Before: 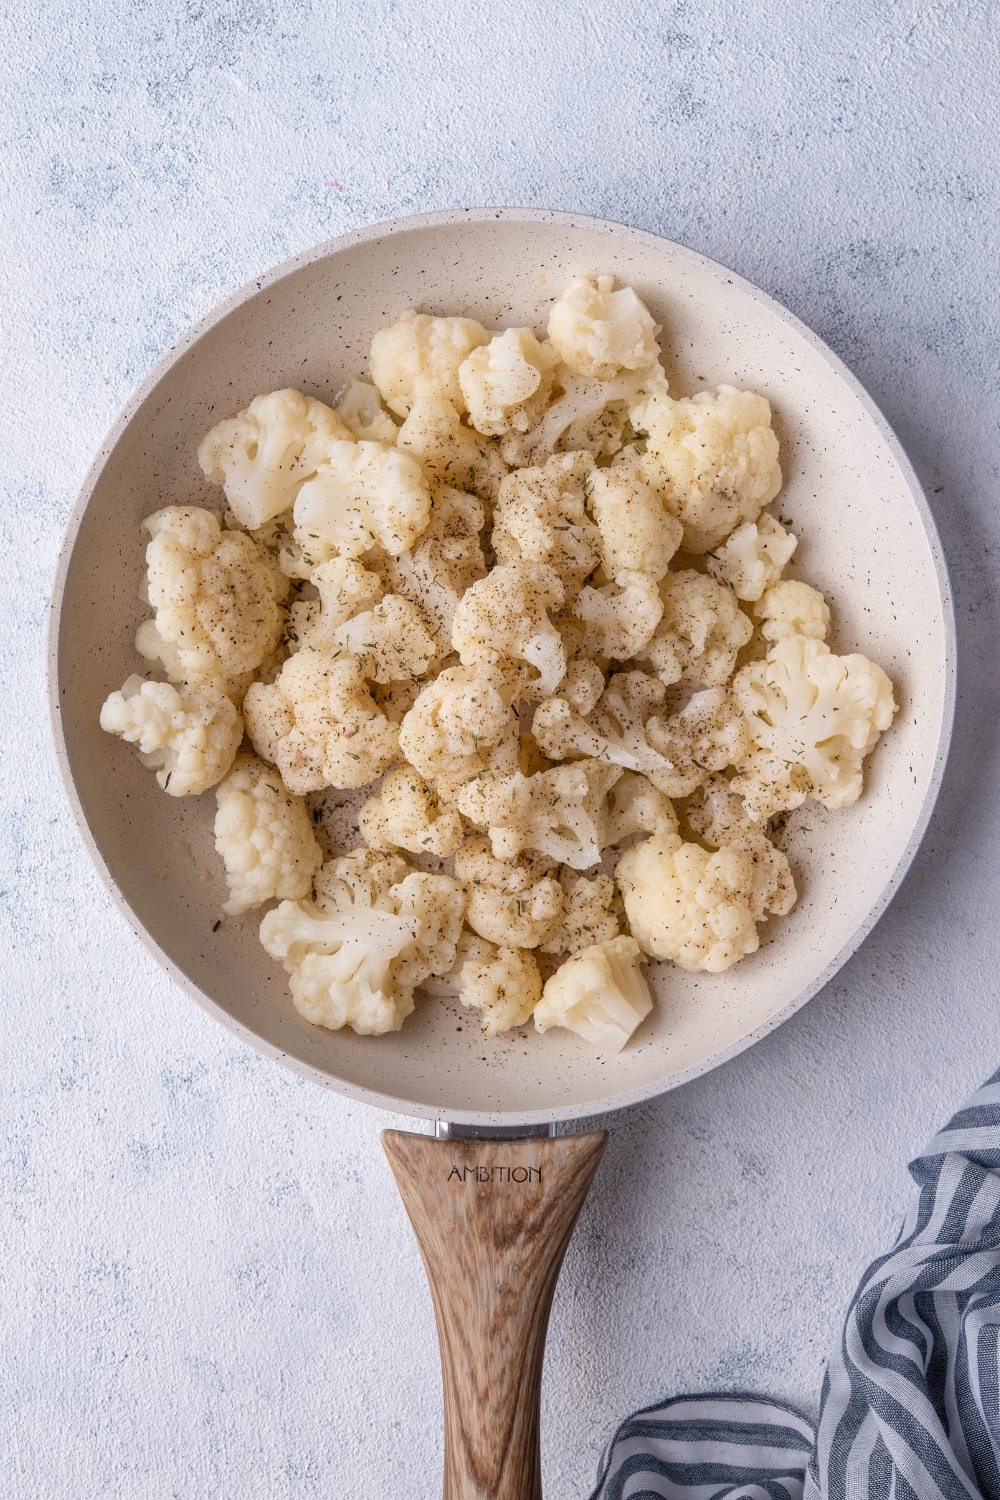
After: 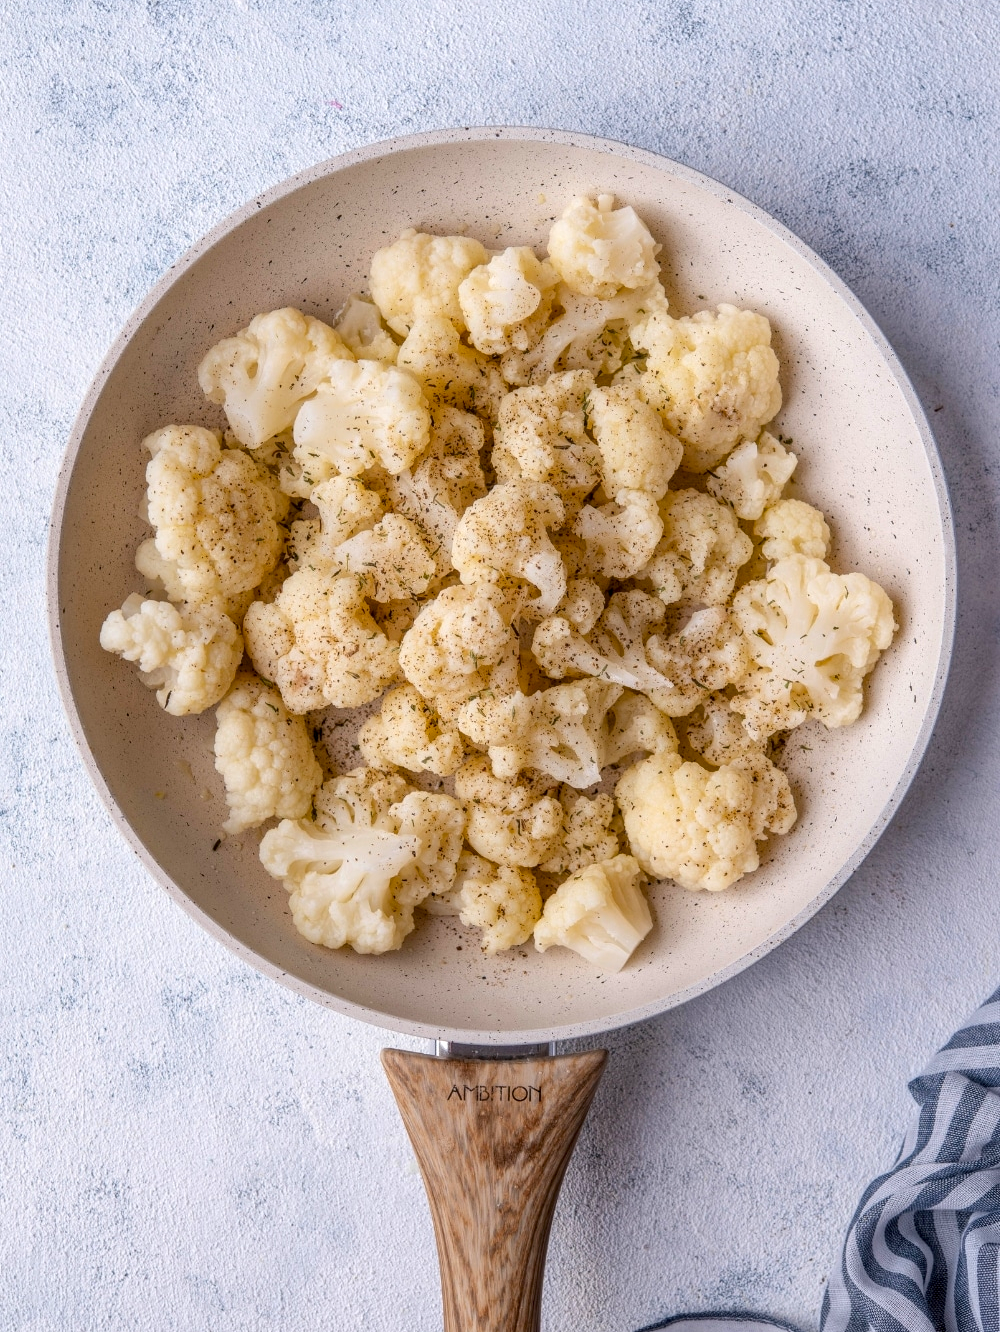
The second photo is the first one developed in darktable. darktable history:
local contrast: on, module defaults
color balance rgb: perceptual saturation grading › global saturation 16.178%, perceptual brilliance grading › global brilliance 2.574%, perceptual brilliance grading › highlights -2.786%, perceptual brilliance grading › shadows 2.835%, global vibrance 20%
crop and rotate: top 5.464%, bottom 5.695%
